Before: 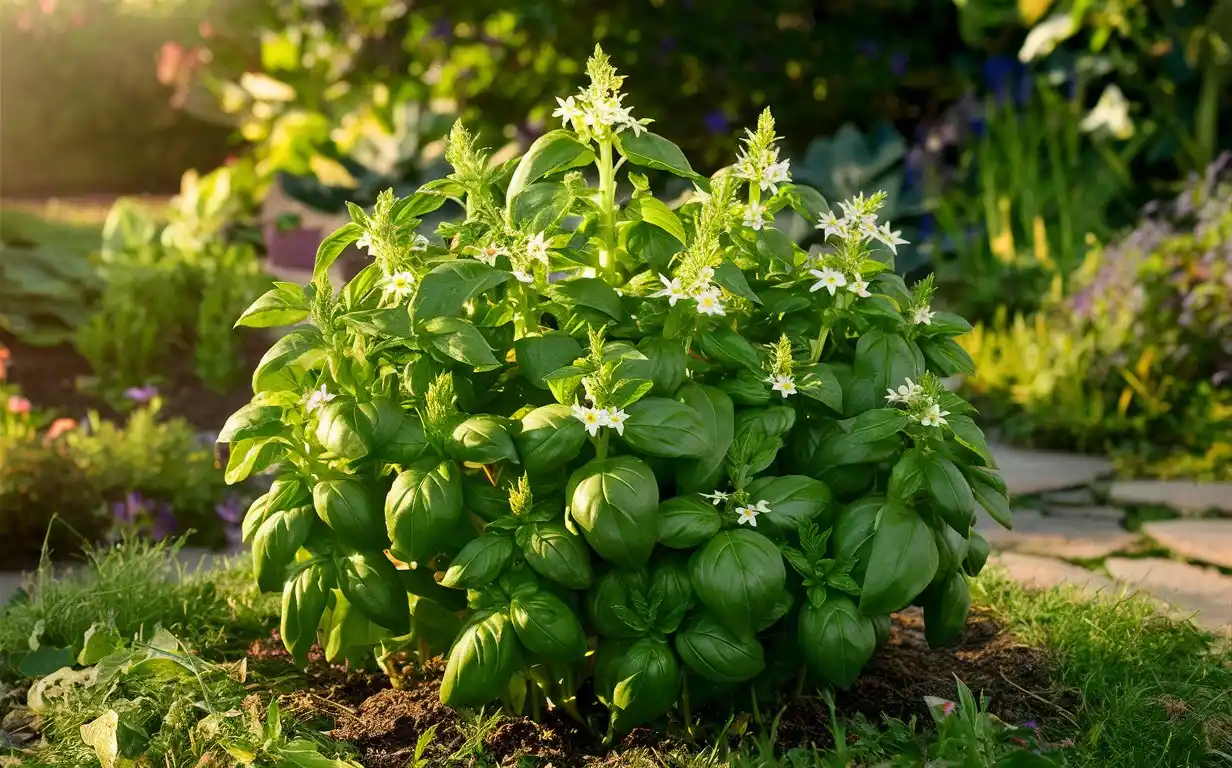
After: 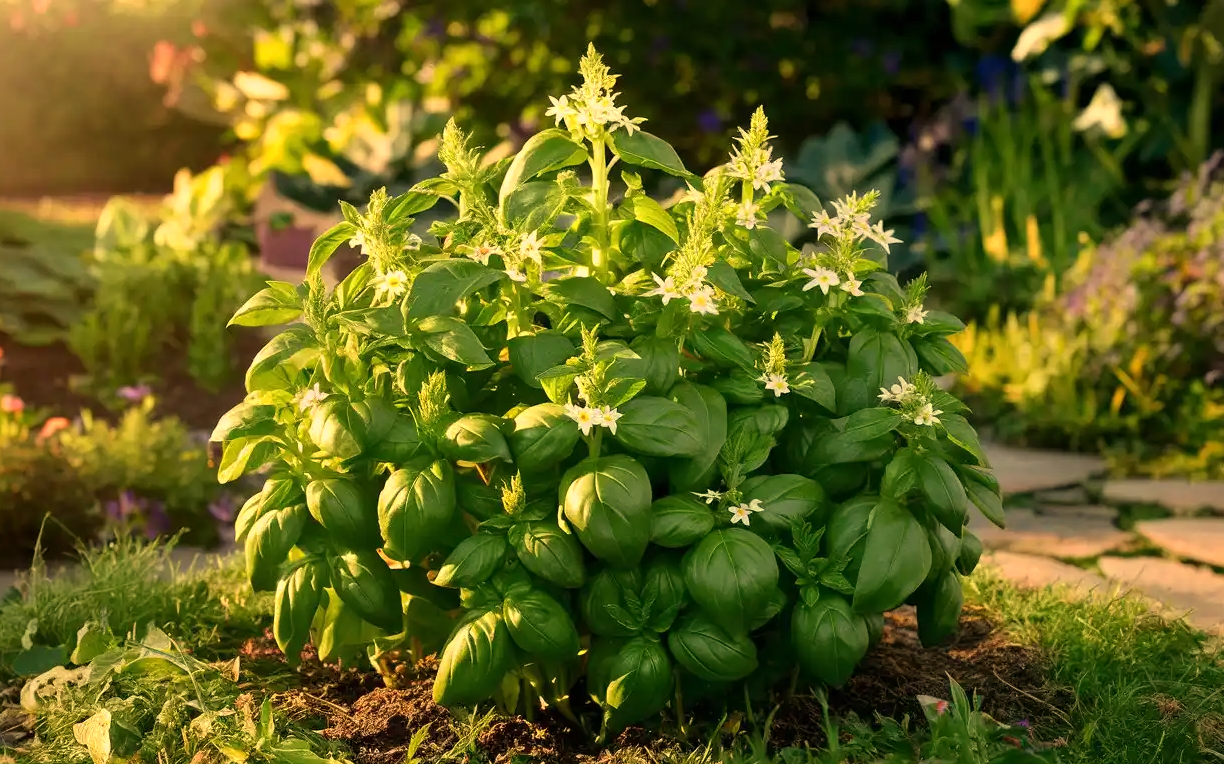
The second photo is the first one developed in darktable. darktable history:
crop and rotate: left 0.614%, top 0.179%, bottom 0.309%
white balance: red 1.138, green 0.996, blue 0.812
